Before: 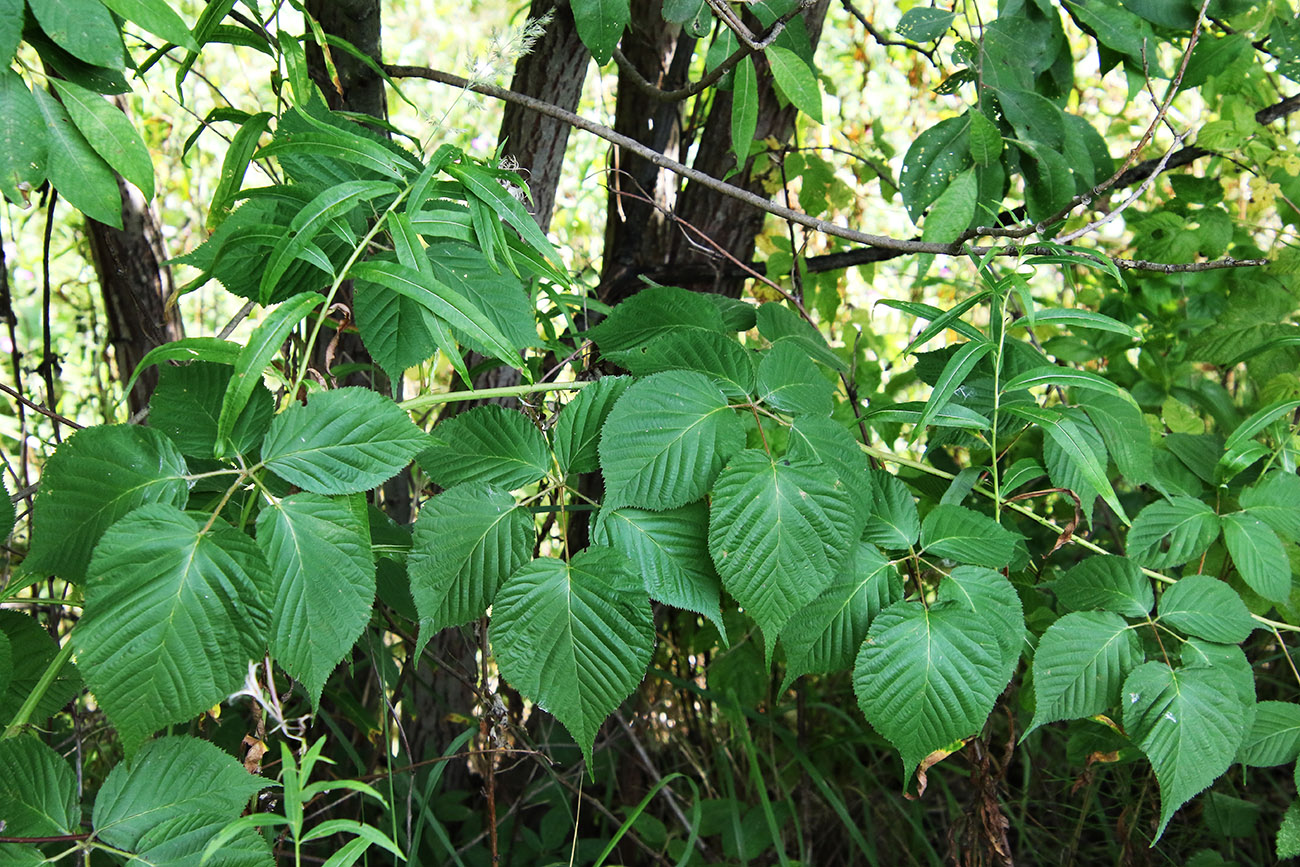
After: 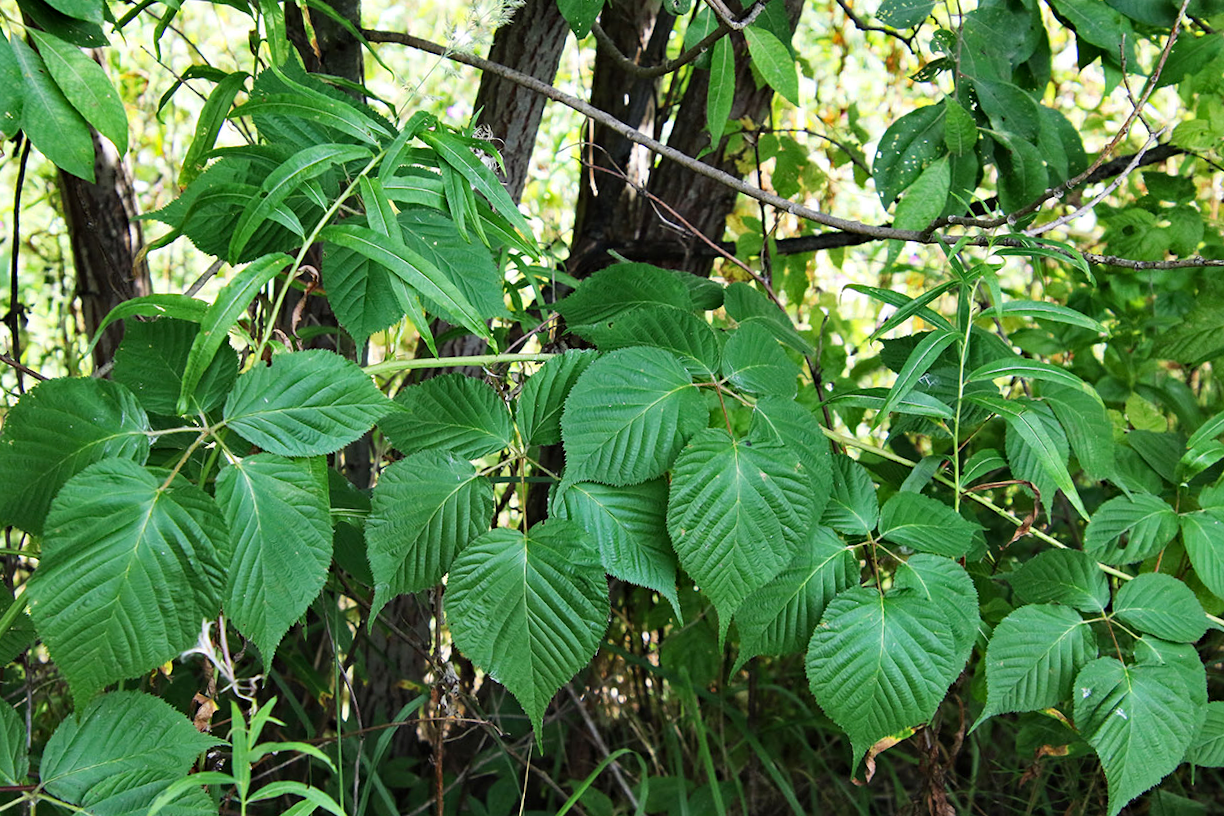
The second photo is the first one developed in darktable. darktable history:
crop and rotate: angle -2.38°
haze removal: compatibility mode true, adaptive false
shadows and highlights: shadows 32, highlights -32, soften with gaussian
